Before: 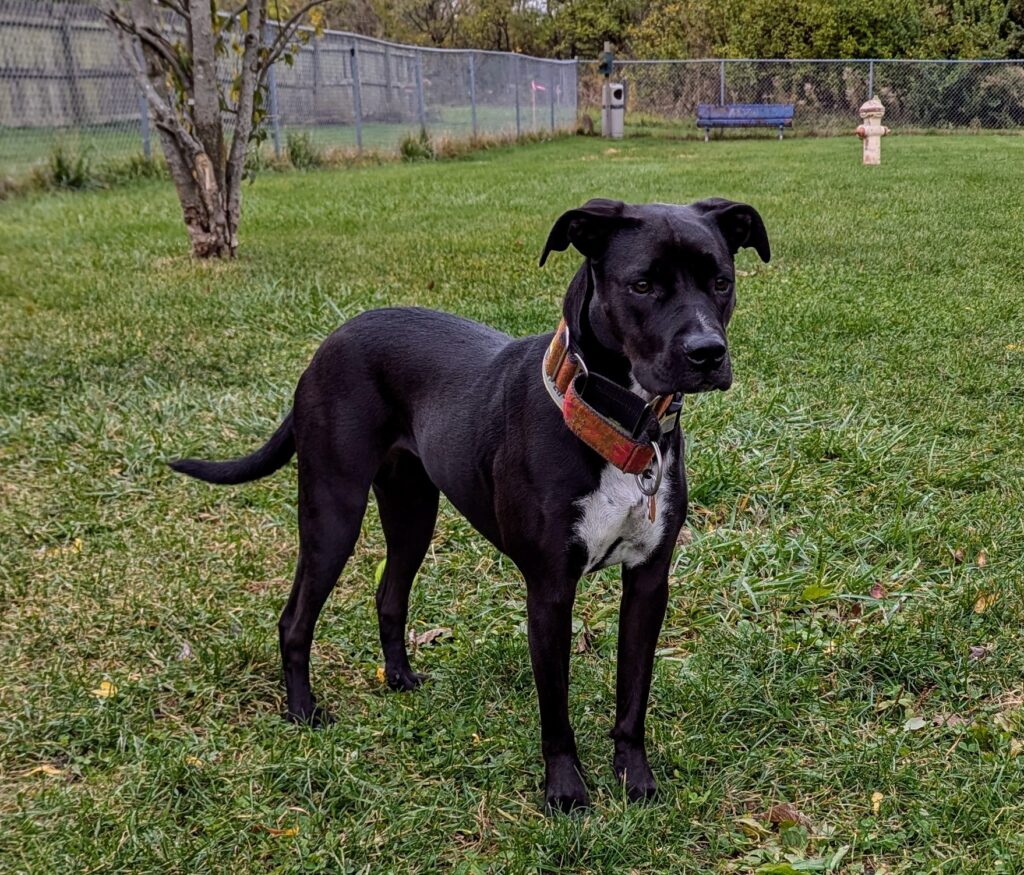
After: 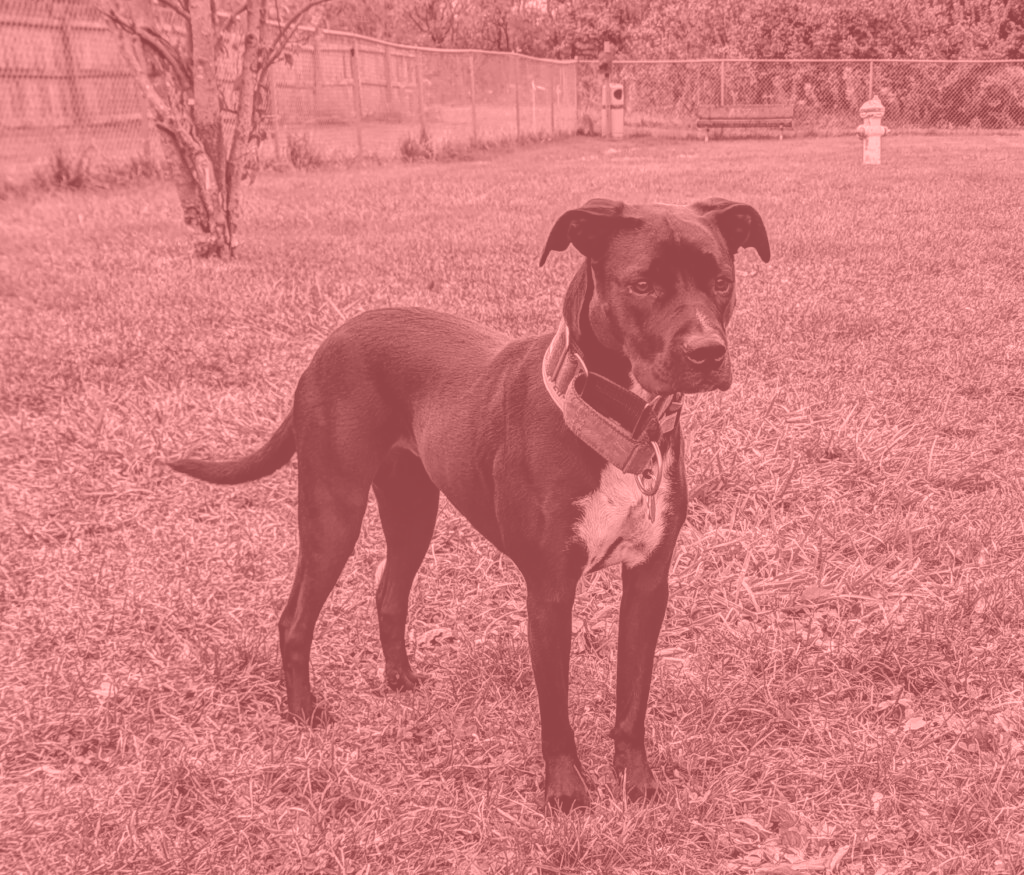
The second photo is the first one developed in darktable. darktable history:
white balance: red 1.009, blue 0.985
local contrast: detail 130%
colorize: saturation 51%, source mix 50.67%, lightness 50.67%
